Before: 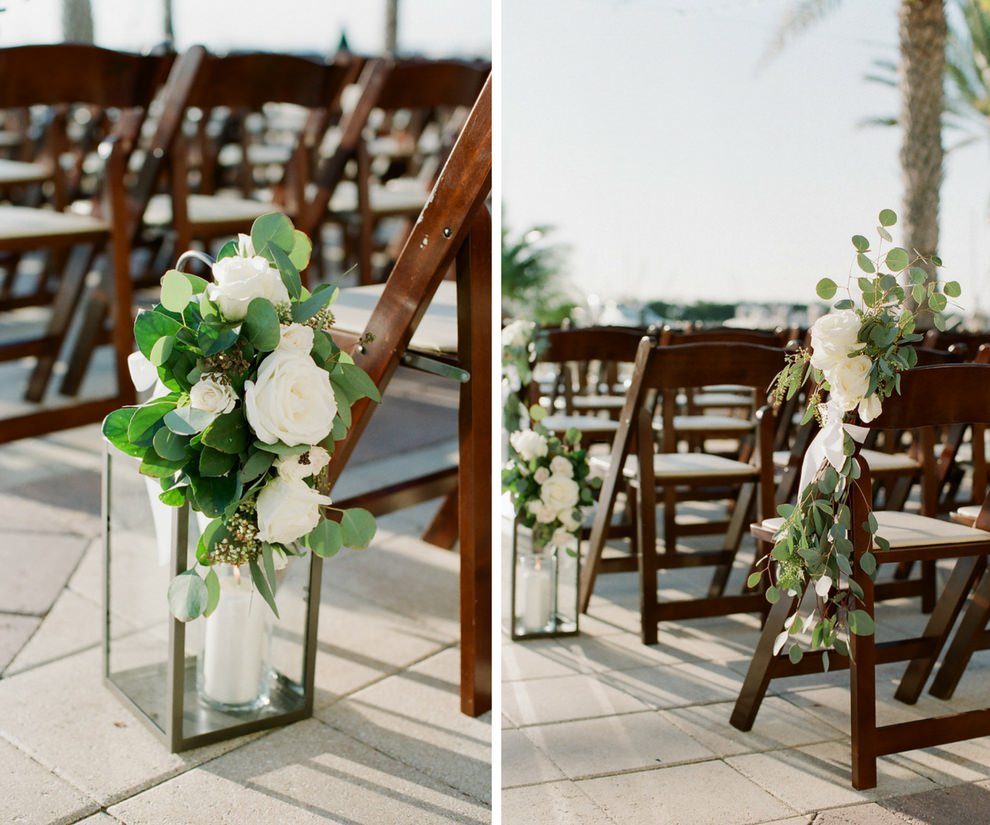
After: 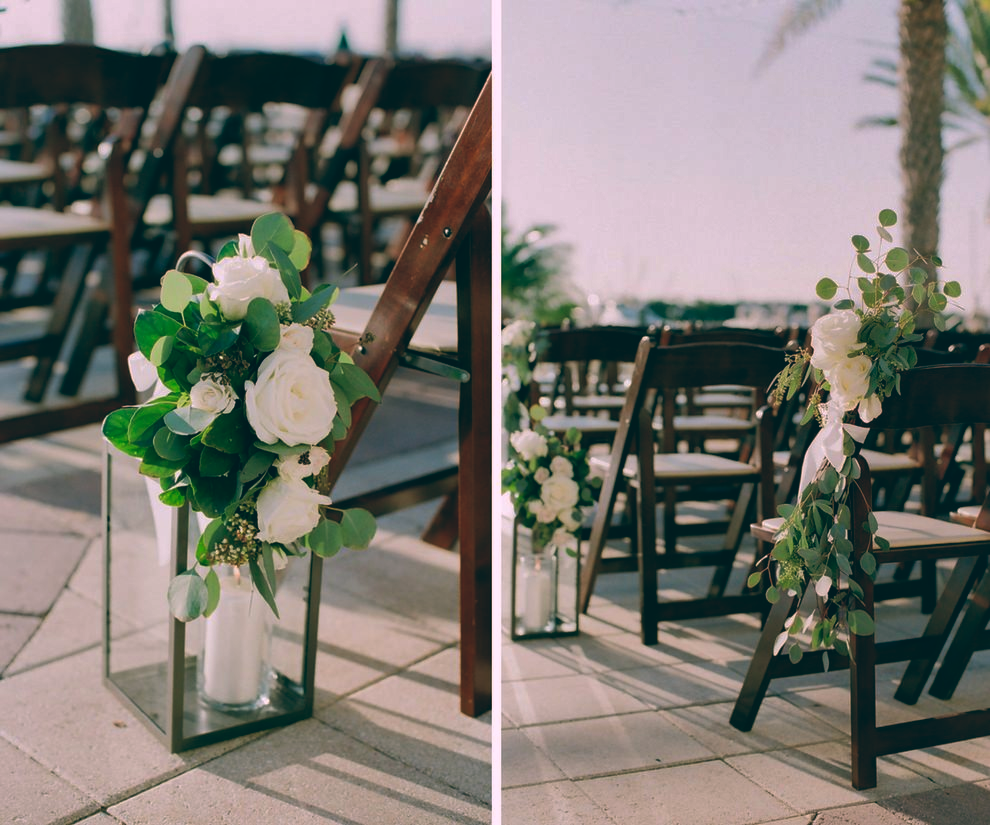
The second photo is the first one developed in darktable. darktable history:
shadows and highlights: on, module defaults
color balance: lift [1.016, 0.983, 1, 1.017], gamma [0.78, 1.018, 1.043, 0.957], gain [0.786, 1.063, 0.937, 1.017], input saturation 118.26%, contrast 13.43%, contrast fulcrum 21.62%, output saturation 82.76%
